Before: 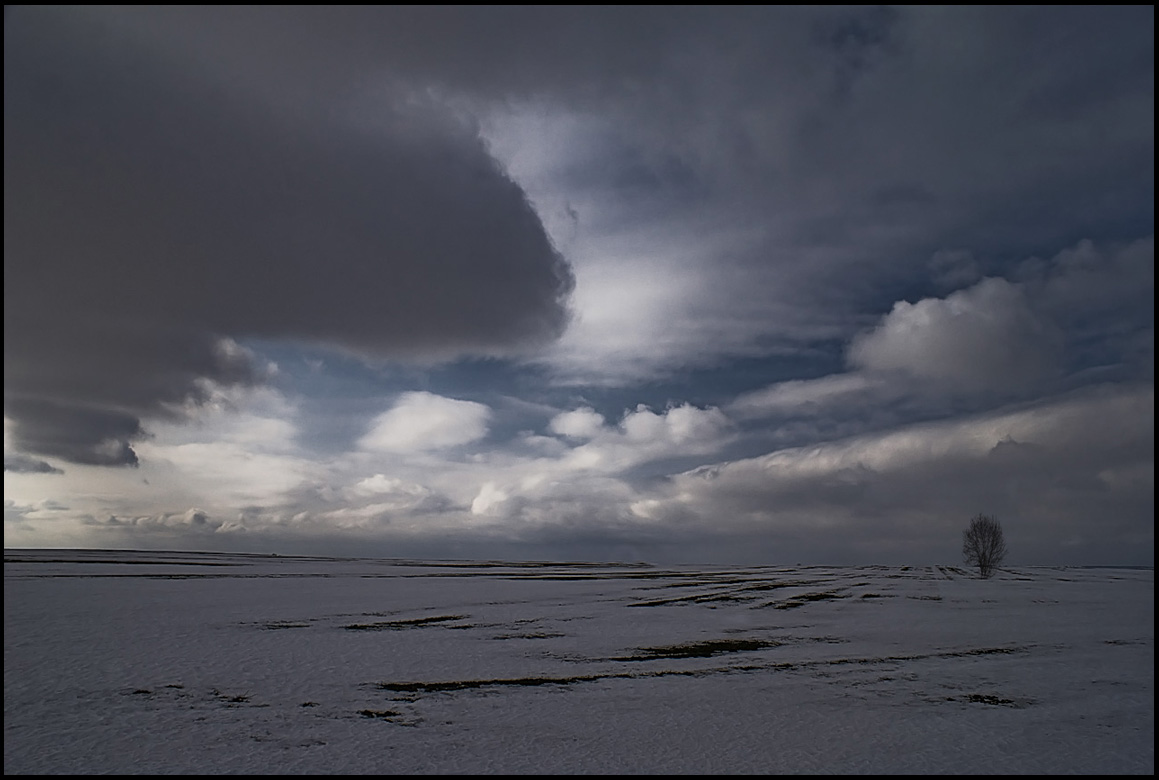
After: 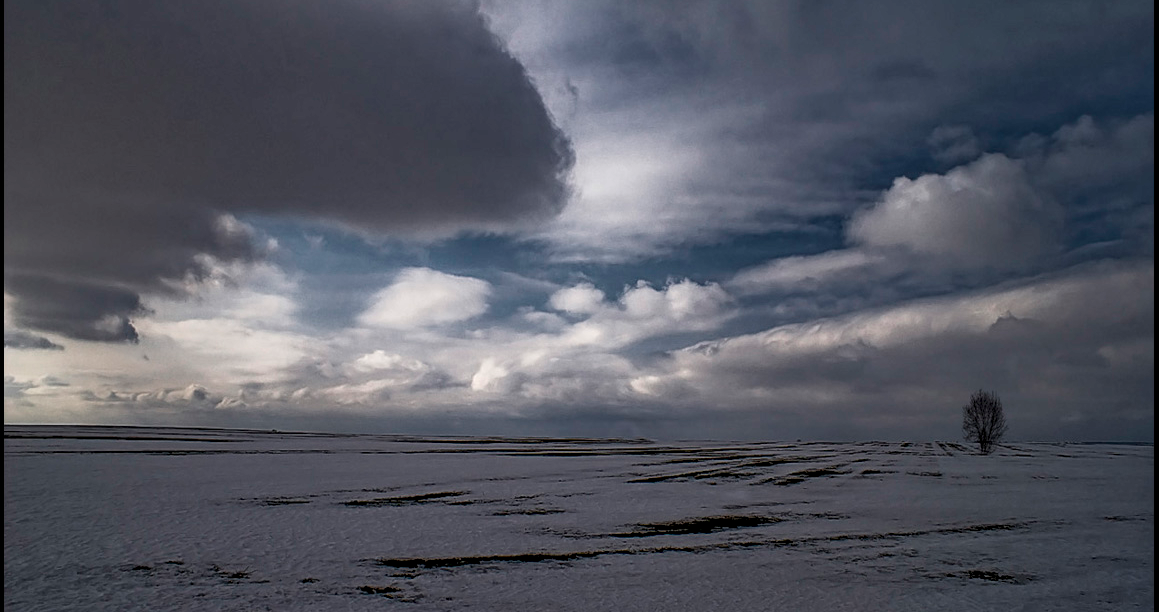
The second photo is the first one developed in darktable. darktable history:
color balance rgb: perceptual saturation grading › global saturation 0.63%, perceptual brilliance grading › global brilliance 3.026%, global vibrance 9.815%
local contrast: highlights 93%, shadows 87%, detail 160%, midtone range 0.2
crop and rotate: top 15.94%, bottom 5.471%
